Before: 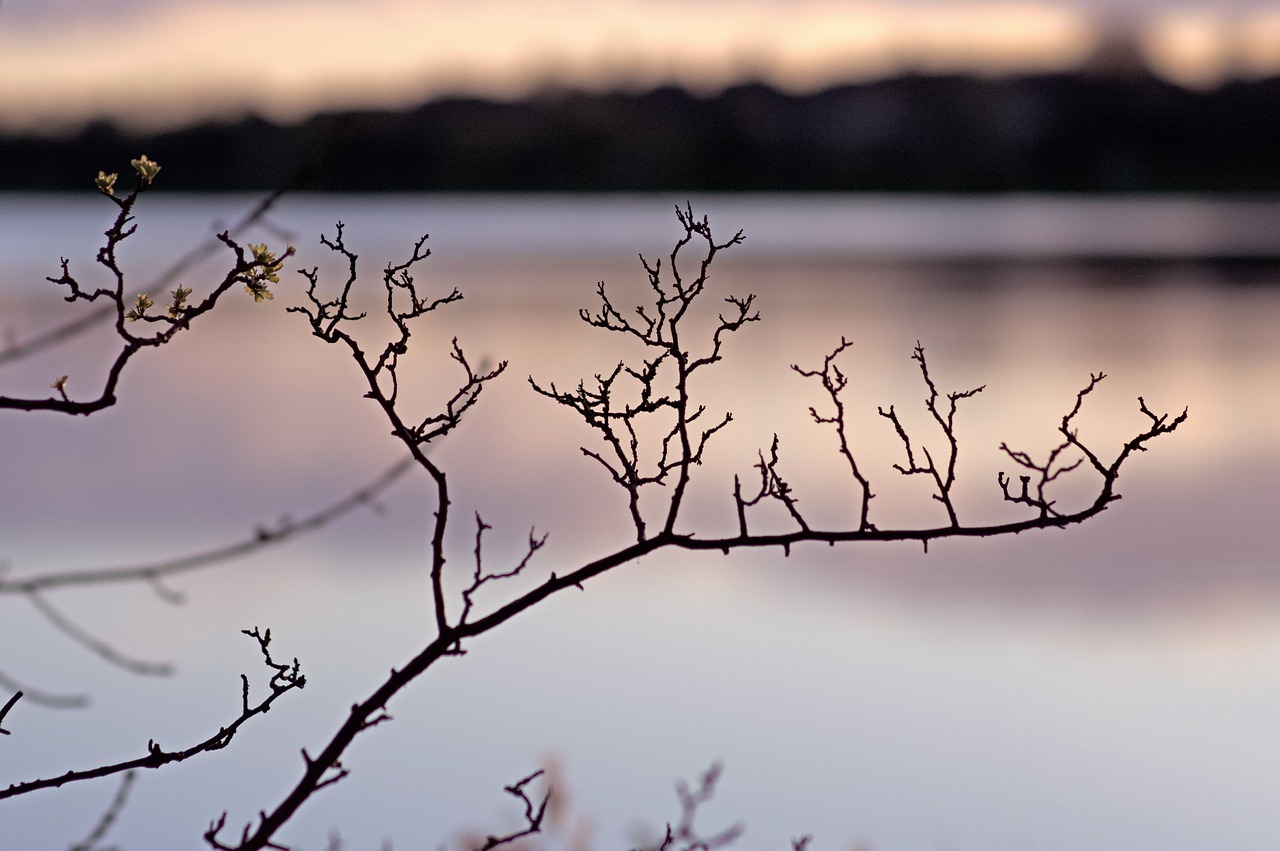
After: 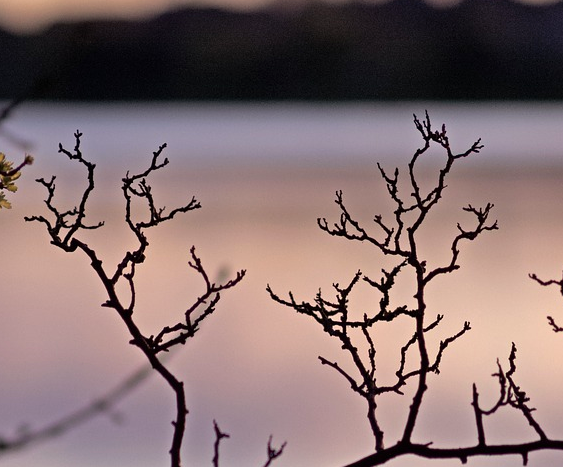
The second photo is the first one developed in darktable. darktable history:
crop: left 20.513%, top 10.748%, right 35.494%, bottom 34.264%
shadows and highlights: radius 135.96, highlights color adjustment 77.82%, soften with gaussian
color balance rgb: highlights gain › chroma 0.966%, highlights gain › hue 27.62°, perceptual saturation grading › global saturation 0.566%, global vibrance 20%
